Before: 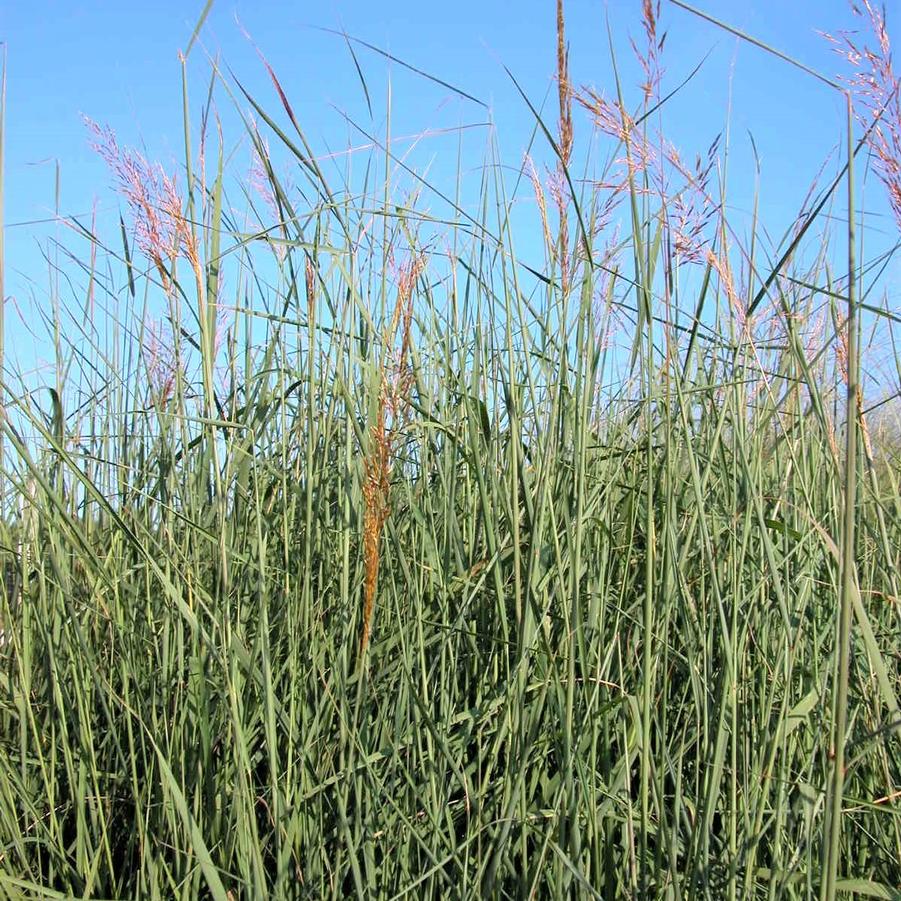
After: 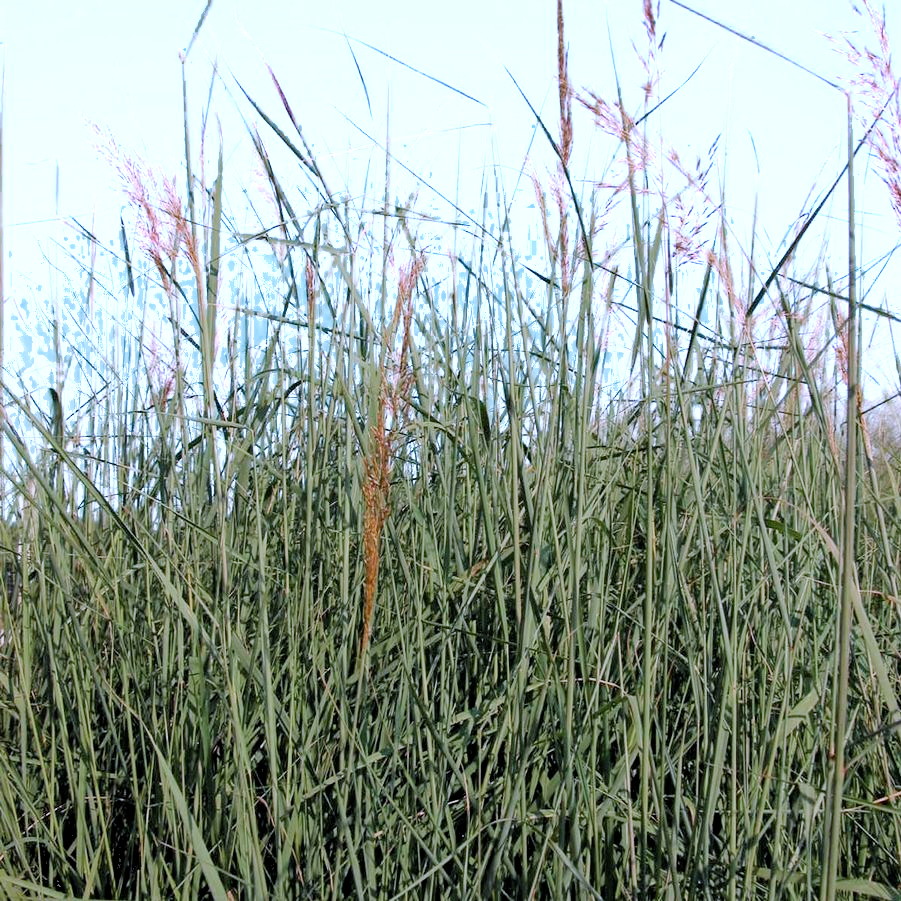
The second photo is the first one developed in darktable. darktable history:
color zones: curves: ch0 [(0.203, 0.433) (0.607, 0.517) (0.697, 0.696) (0.705, 0.897)]
color calibration: output R [0.999, 0.026, -0.11, 0], output G [-0.019, 1.037, -0.099, 0], output B [0.022, -0.023, 0.902, 0], illuminant custom, x 0.367, y 0.392, temperature 4437.75 K, clip negative RGB from gamut false
filmic rgb: black relative exposure -7.65 EV, white relative exposure 4.56 EV, hardness 3.61
